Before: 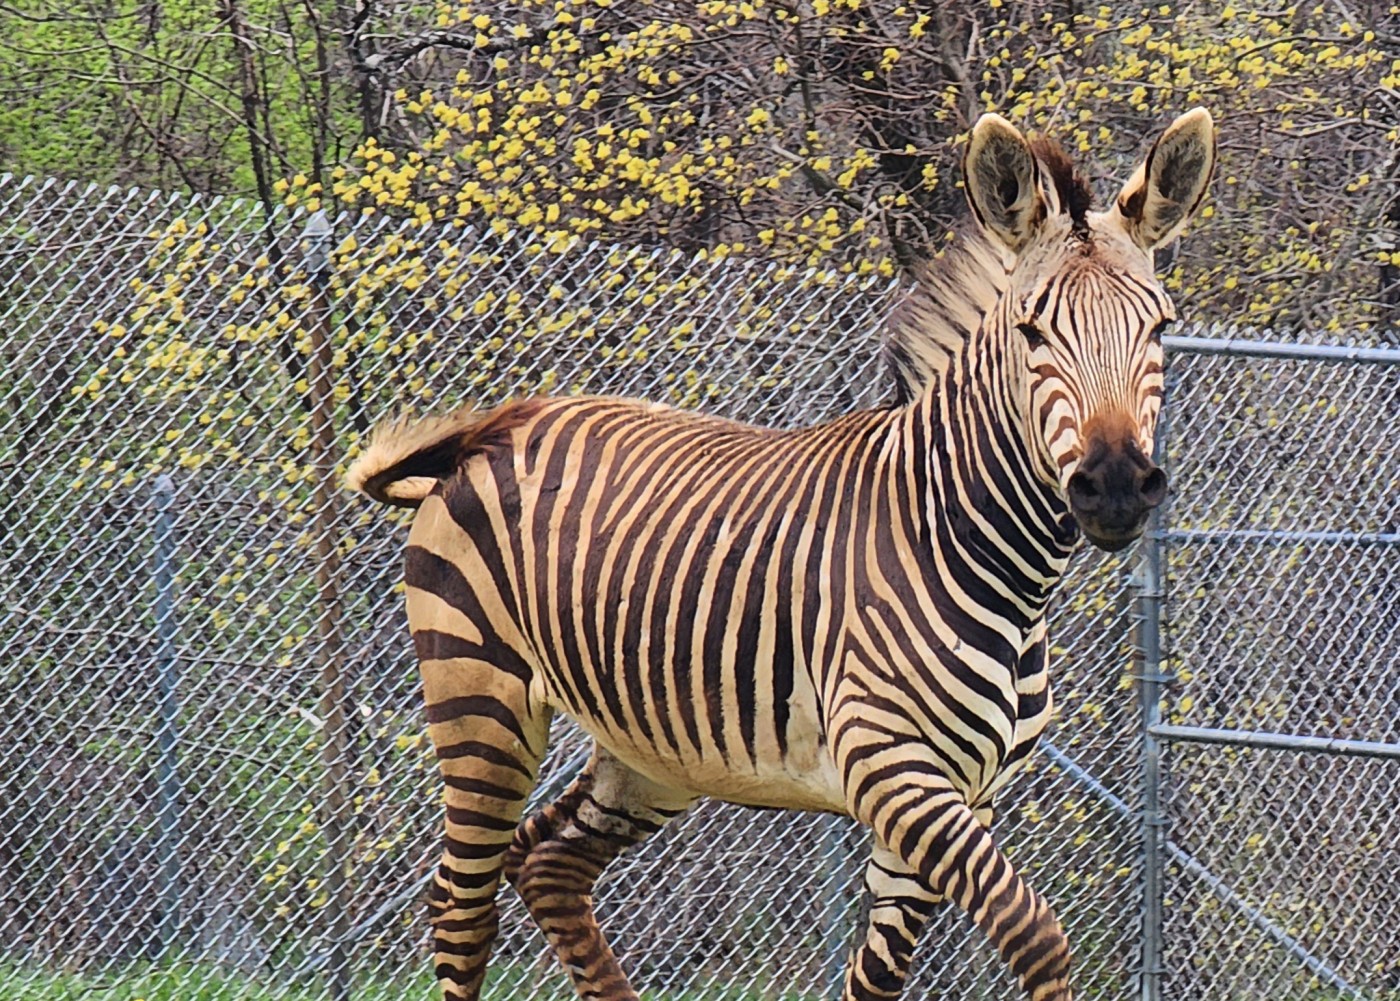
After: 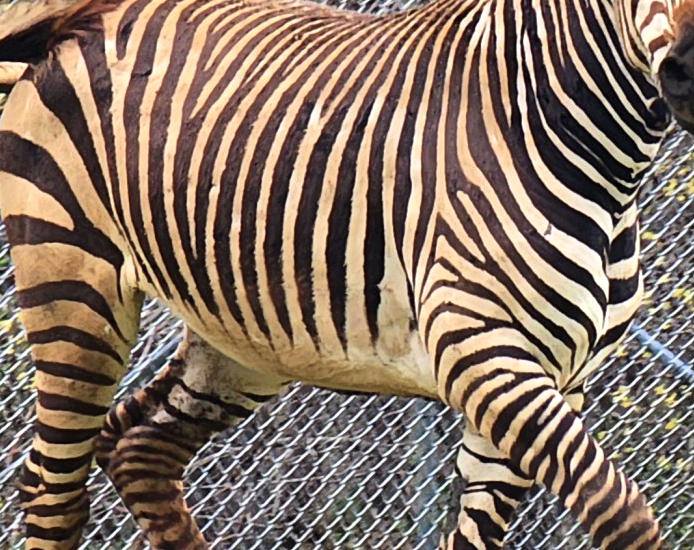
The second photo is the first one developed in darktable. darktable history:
tone equalizer: -8 EV -0.398 EV, -7 EV -0.358 EV, -6 EV -0.333 EV, -5 EV -0.236 EV, -3 EV 0.214 EV, -2 EV 0.359 EV, -1 EV 0.408 EV, +0 EV 0.398 EV, edges refinement/feathering 500, mask exposure compensation -1.57 EV, preserve details no
crop: left 29.241%, top 41.5%, right 21.177%, bottom 3.48%
